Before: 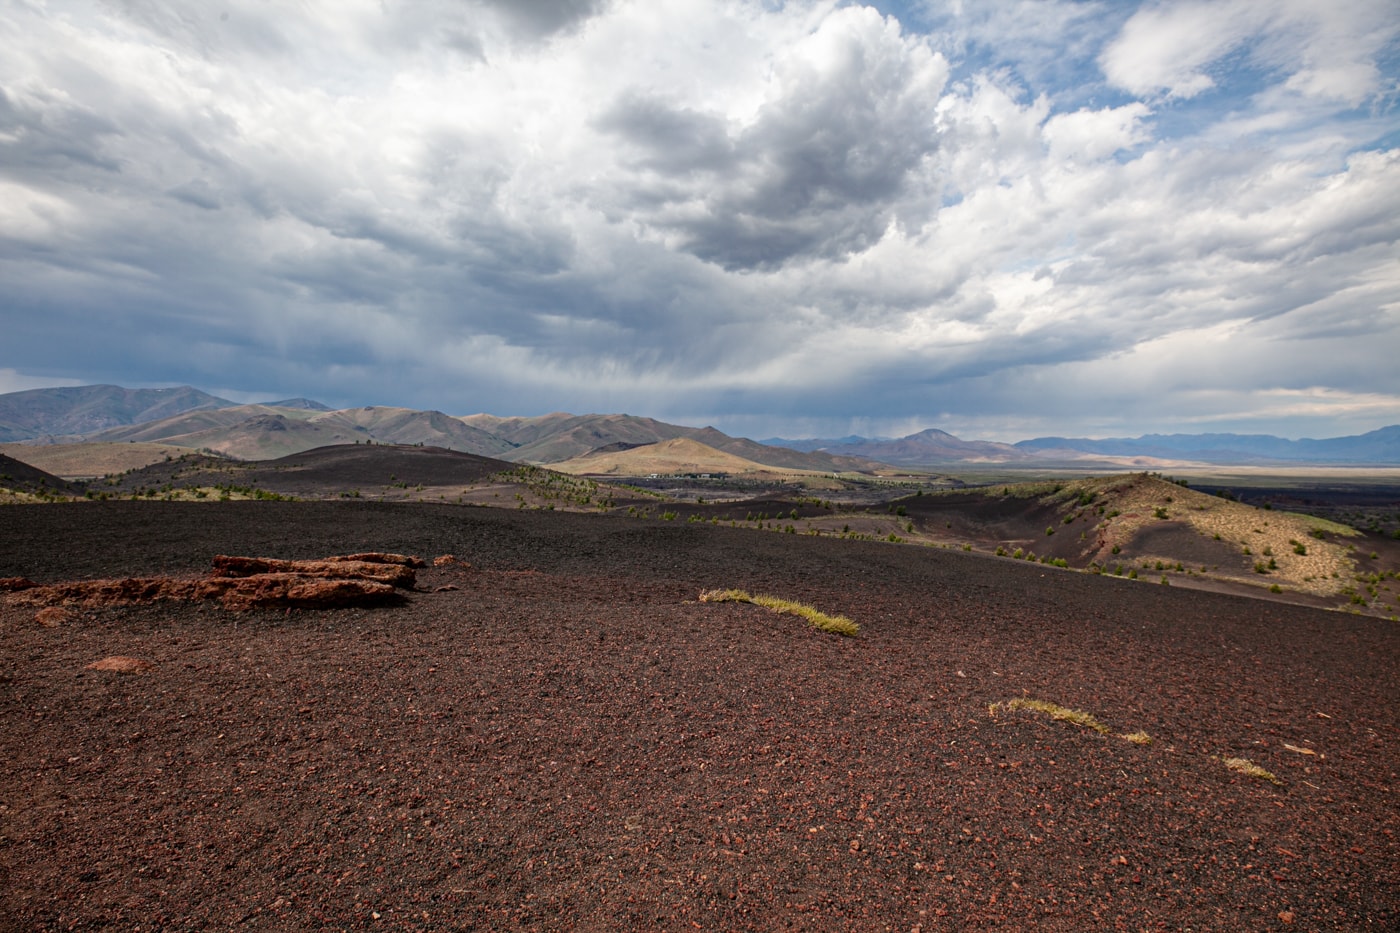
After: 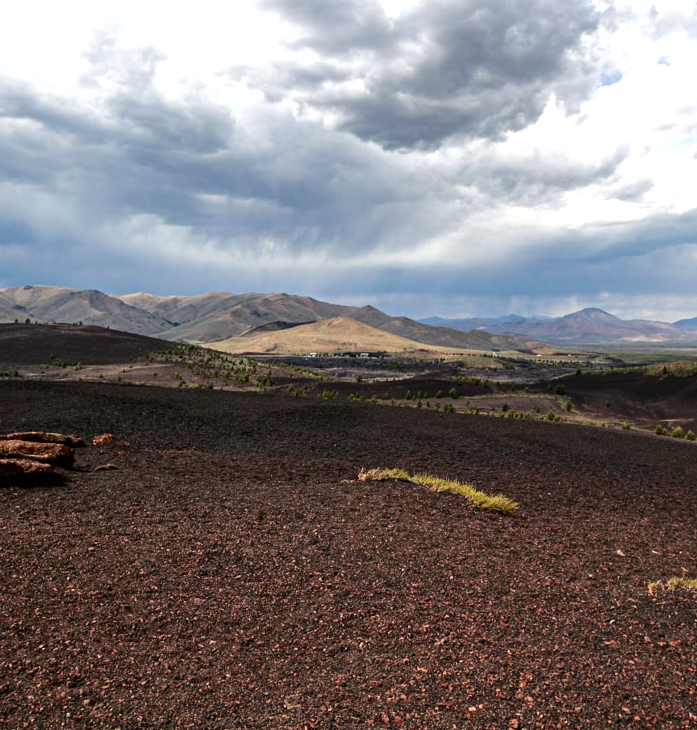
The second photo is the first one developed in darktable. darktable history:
crop and rotate: angle 0.02°, left 24.43%, top 13.03%, right 25.735%, bottom 8.709%
shadows and highlights: shadows -20.57, white point adjustment -1.82, highlights -34.8
tone equalizer: -8 EV -0.745 EV, -7 EV -0.682 EV, -6 EV -0.63 EV, -5 EV -0.386 EV, -3 EV 0.393 EV, -2 EV 0.6 EV, -1 EV 0.7 EV, +0 EV 0.767 EV, edges refinement/feathering 500, mask exposure compensation -1.57 EV, preserve details no
